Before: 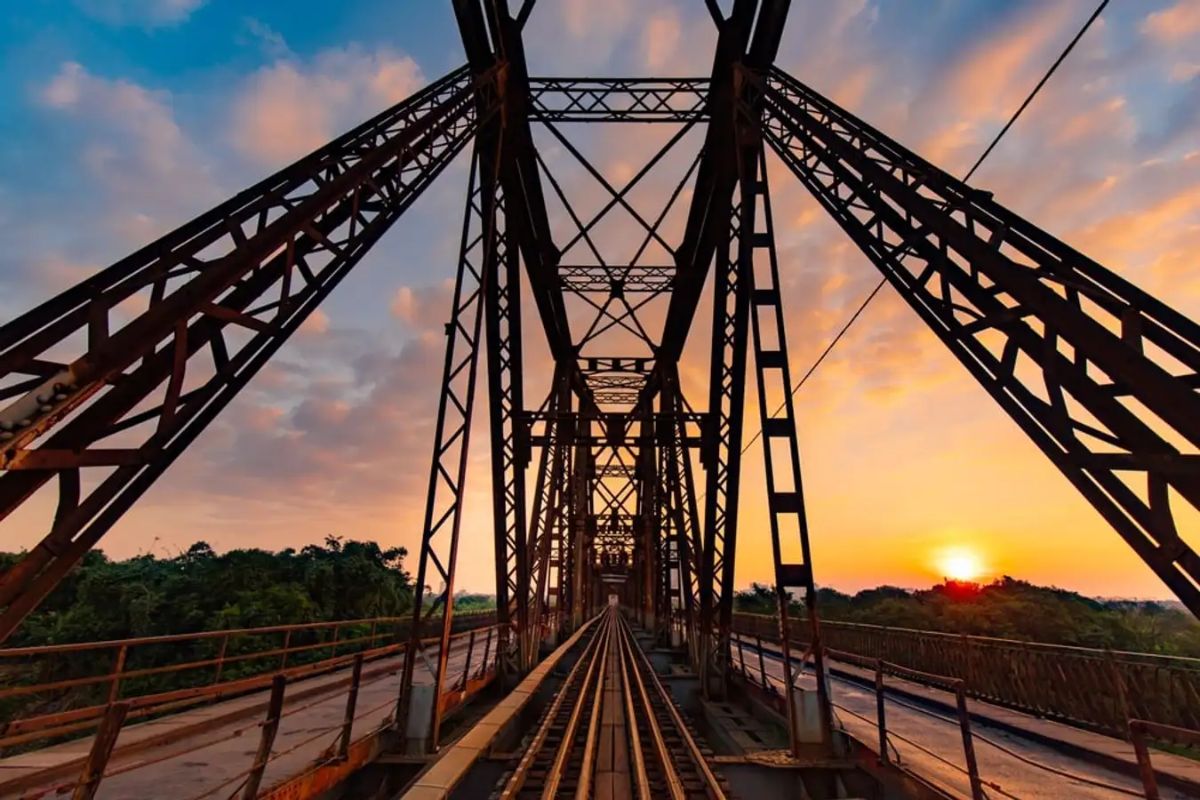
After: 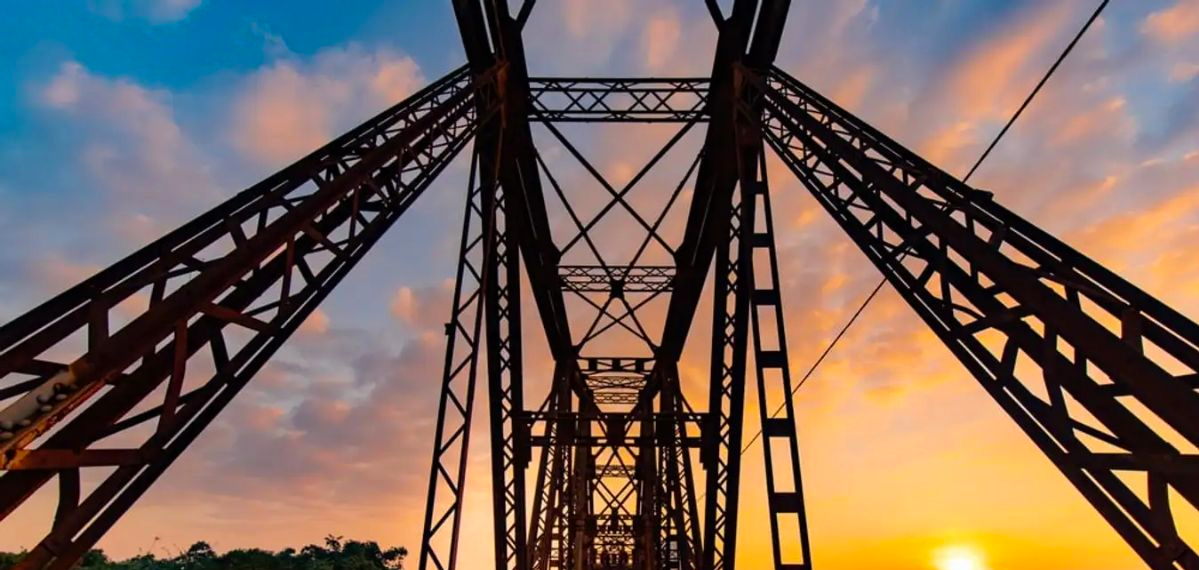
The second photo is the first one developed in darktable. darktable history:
crop: right 0.001%, bottom 28.696%
color balance rgb: perceptual saturation grading › global saturation 12.498%, global vibrance 14.577%
